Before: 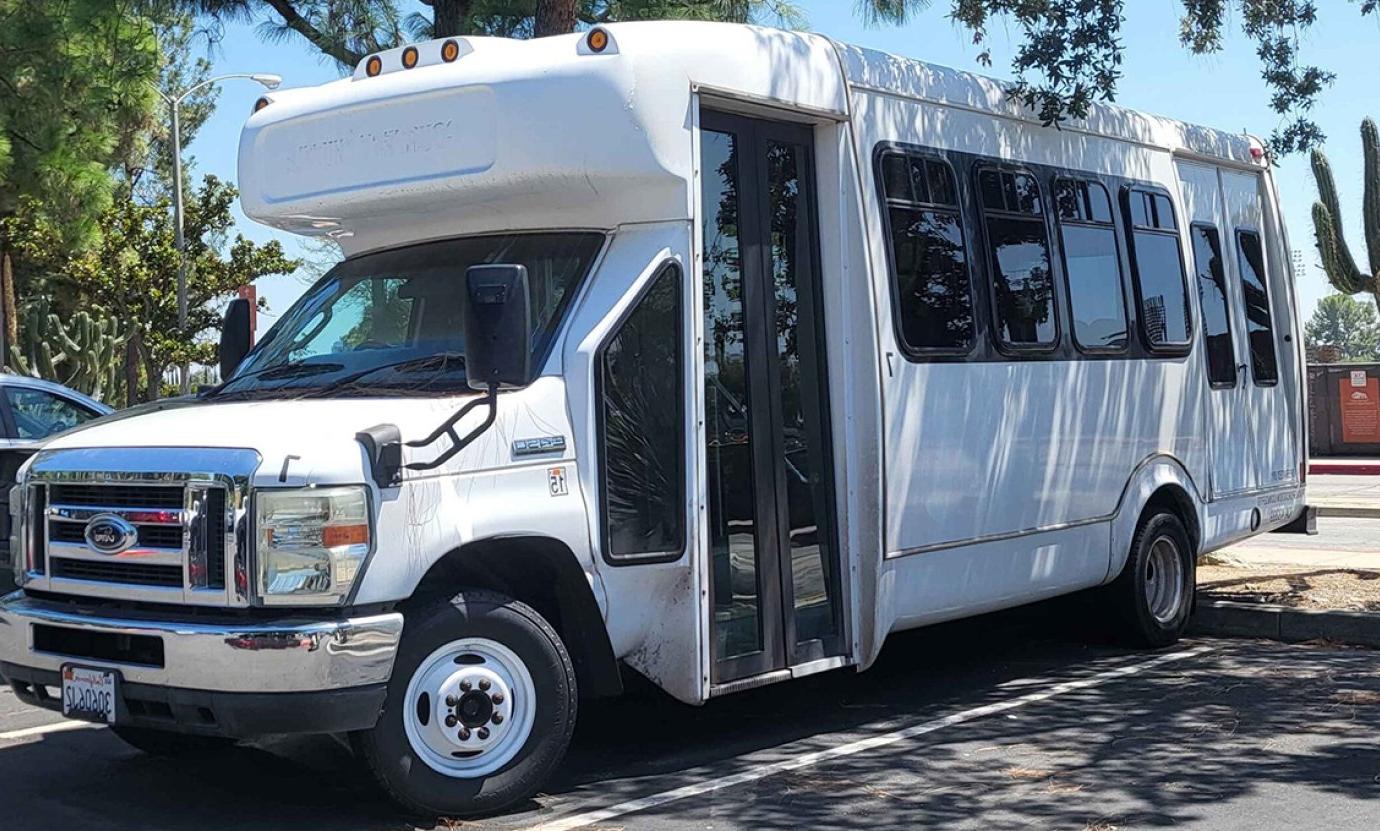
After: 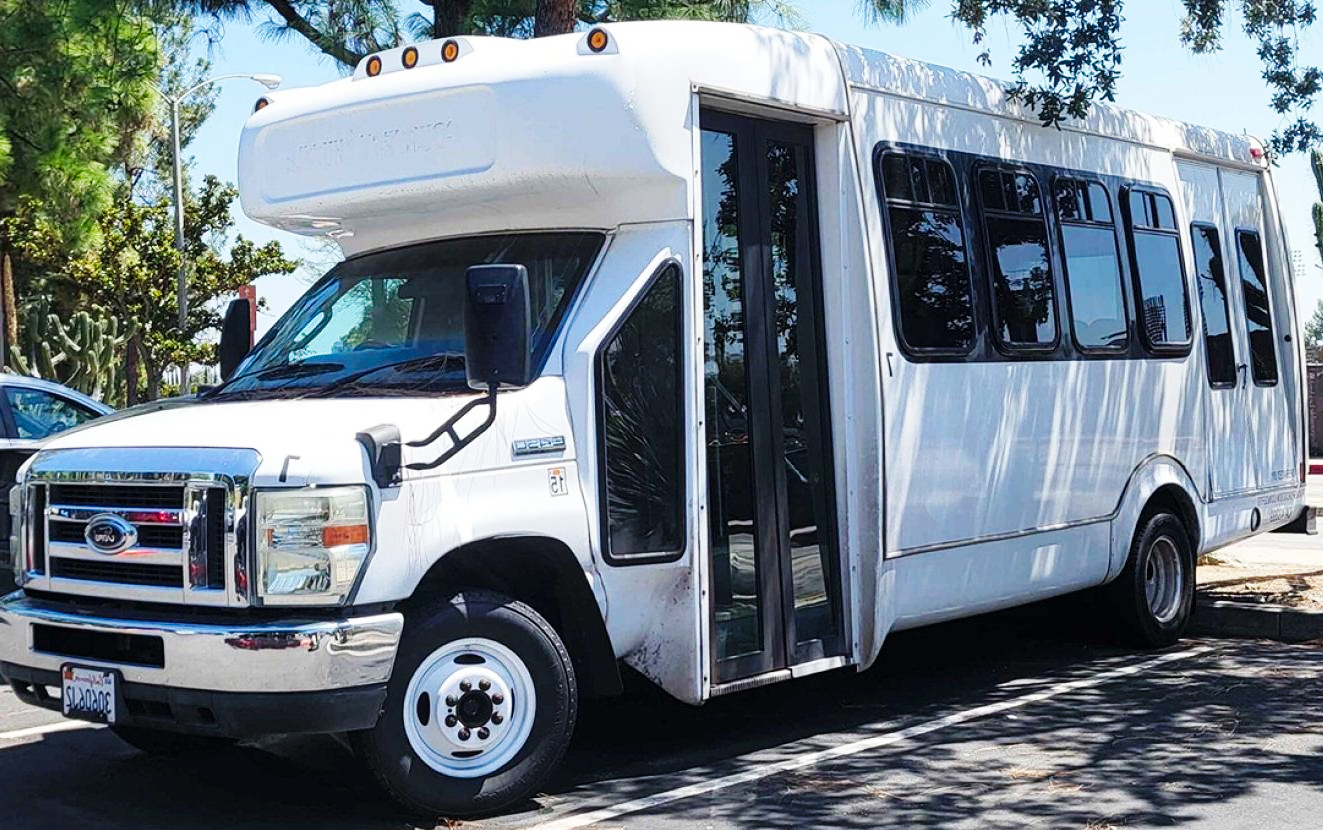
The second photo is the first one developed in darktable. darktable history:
crop: right 4.126%, bottom 0.031%
base curve: curves: ch0 [(0, 0) (0.032, 0.025) (0.121, 0.166) (0.206, 0.329) (0.605, 0.79) (1, 1)], preserve colors none
